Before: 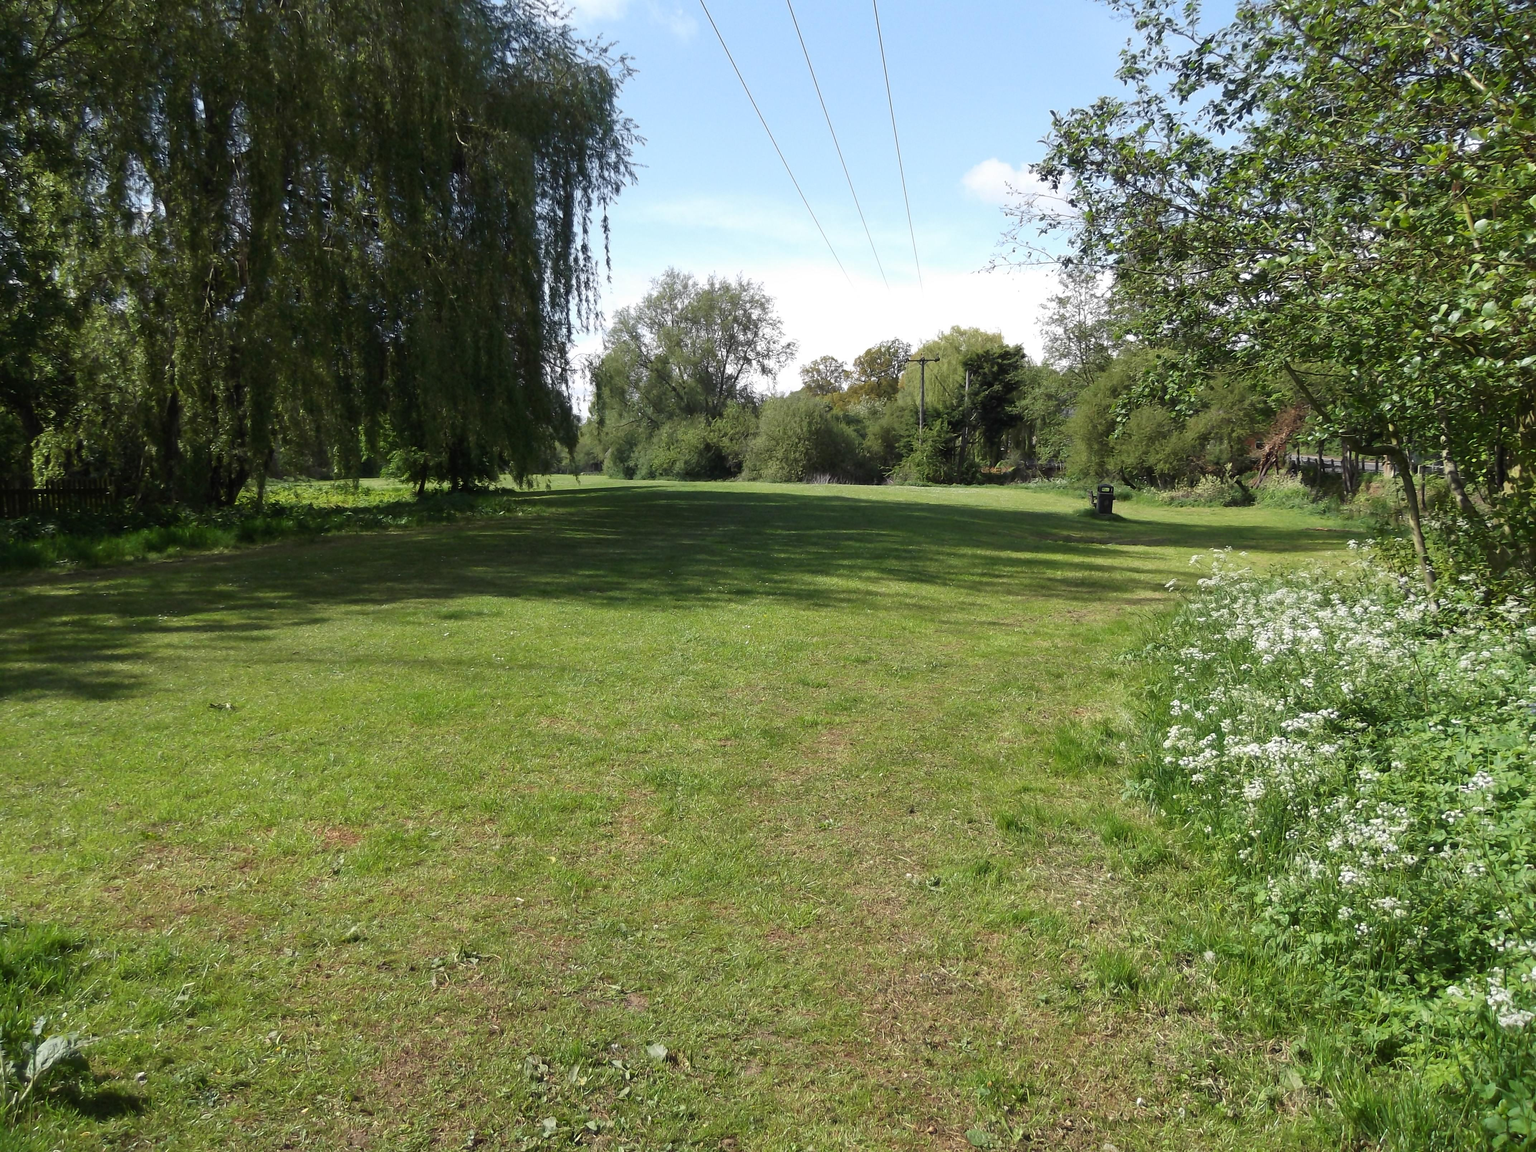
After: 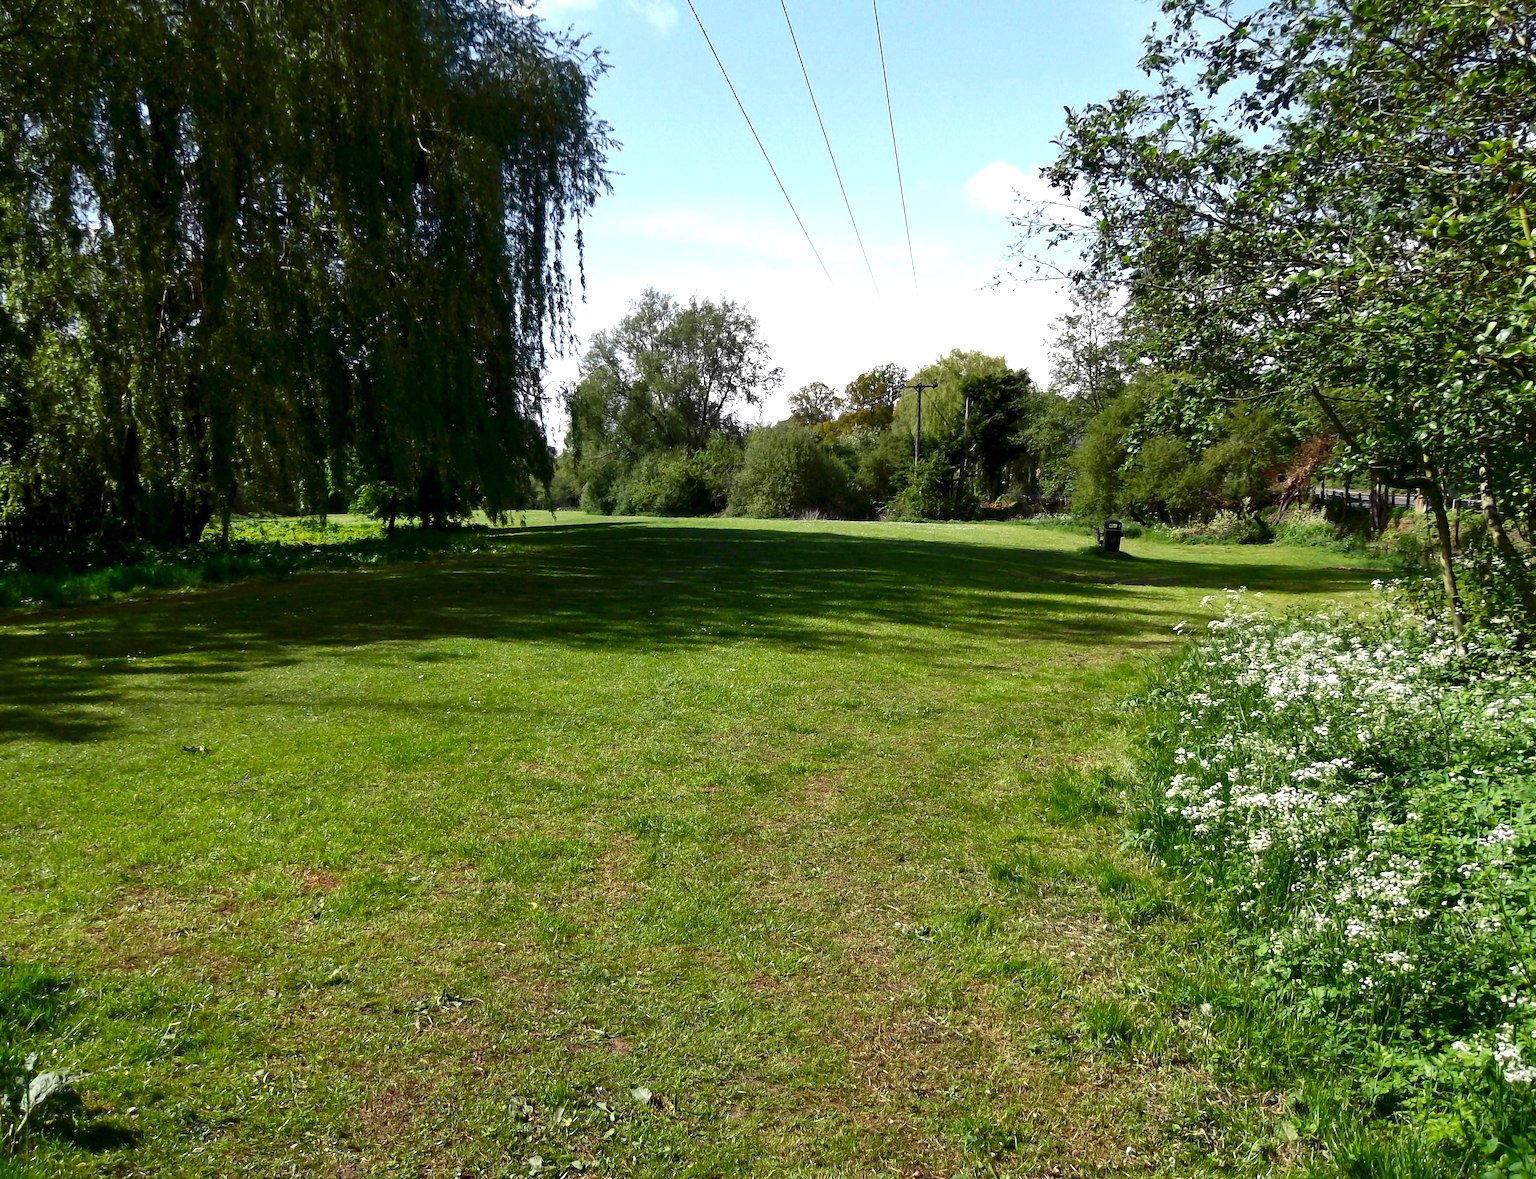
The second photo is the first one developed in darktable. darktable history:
rotate and perspective: rotation 0.074°, lens shift (vertical) 0.096, lens shift (horizontal) -0.041, crop left 0.043, crop right 0.952, crop top 0.024, crop bottom 0.979
exposure: black level correction 0.003, exposure 0.383 EV, compensate highlight preservation false
shadows and highlights: shadows 37.27, highlights -28.18, soften with gaussian
contrast brightness saturation: contrast 0.1, brightness -0.26, saturation 0.14
